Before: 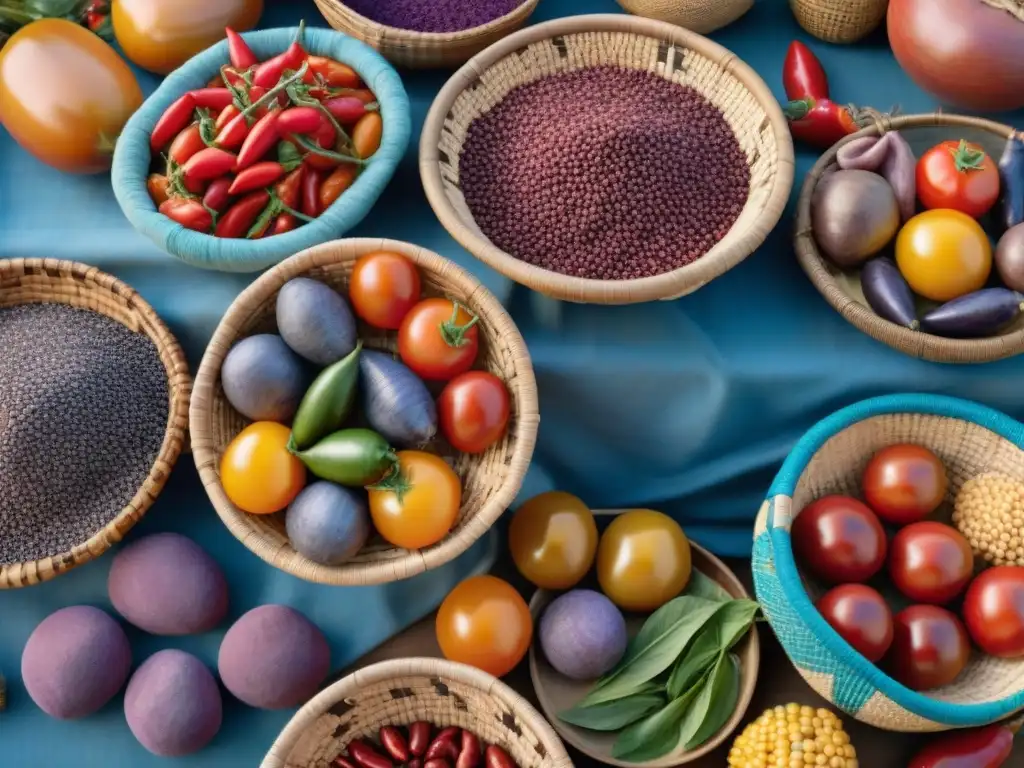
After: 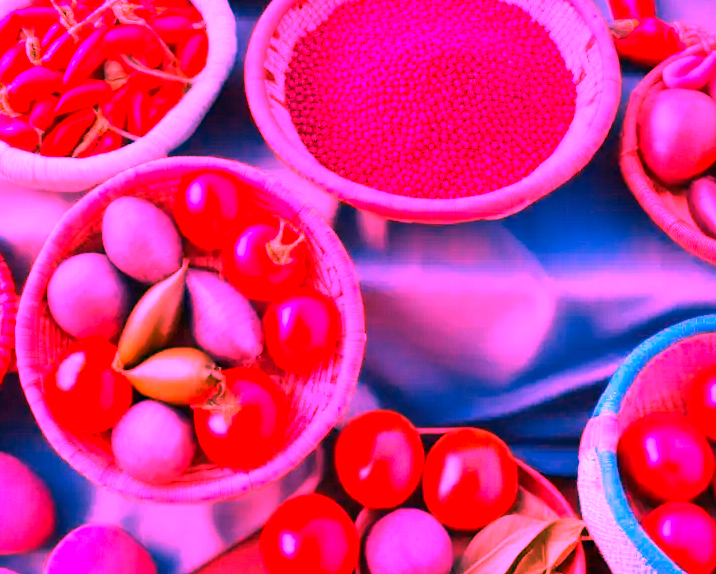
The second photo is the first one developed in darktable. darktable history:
crop and rotate: left 17.046%, top 10.659%, right 12.989%, bottom 14.553%
contrast brightness saturation: contrast 0.04, saturation 0.07
white balance: red 4.26, blue 1.802
